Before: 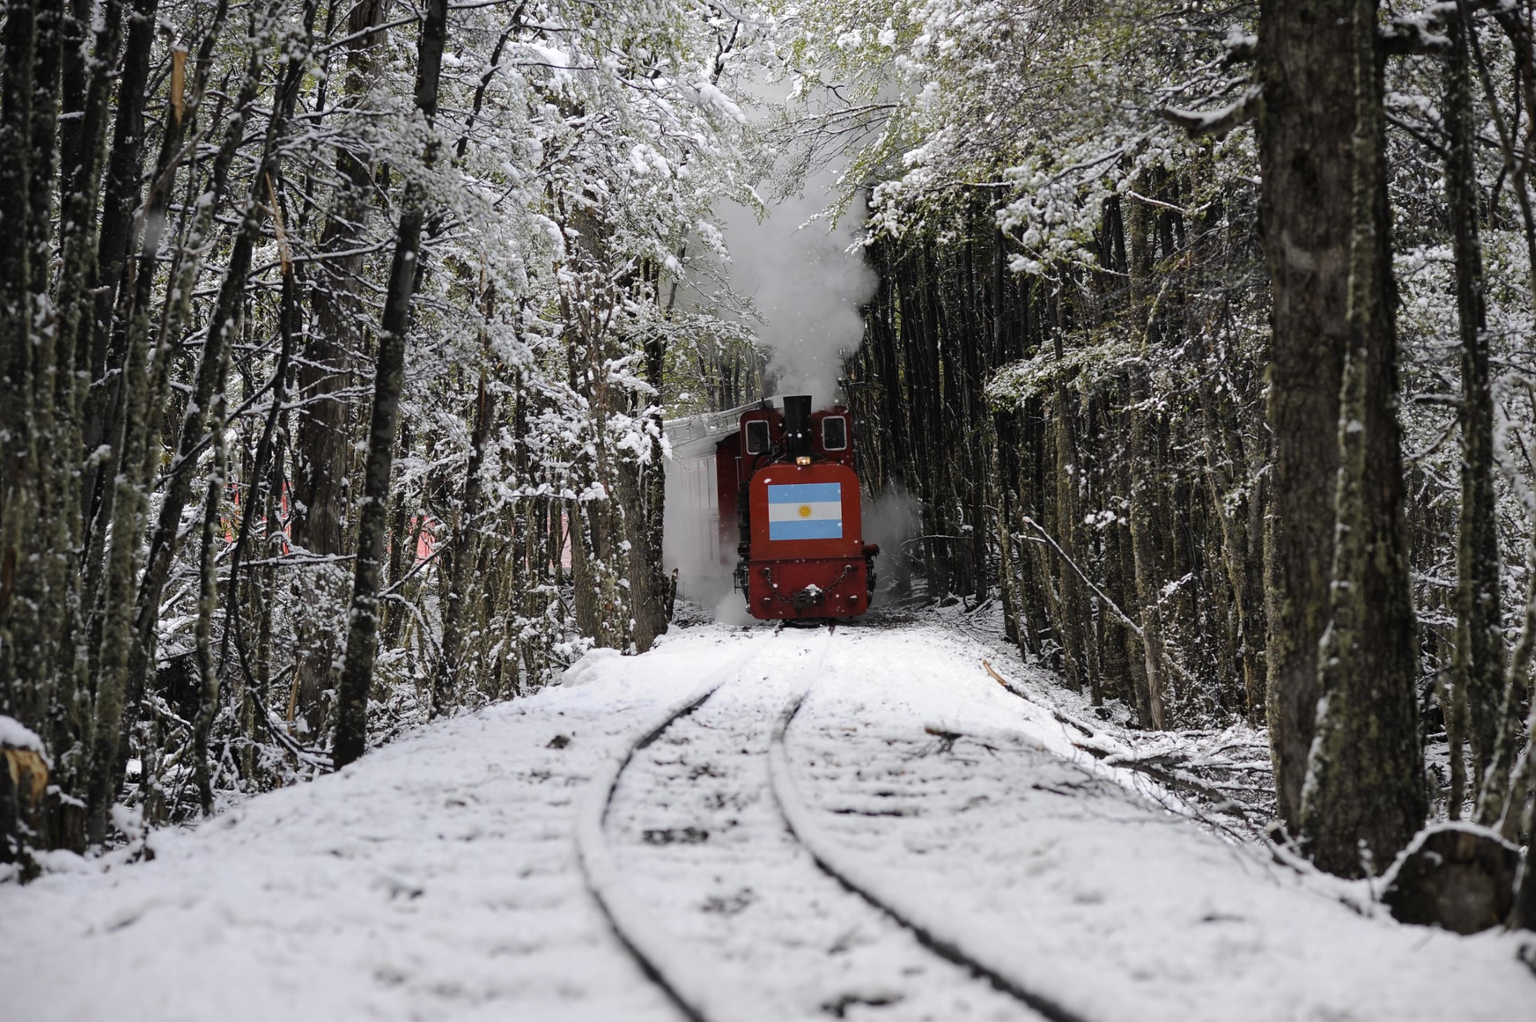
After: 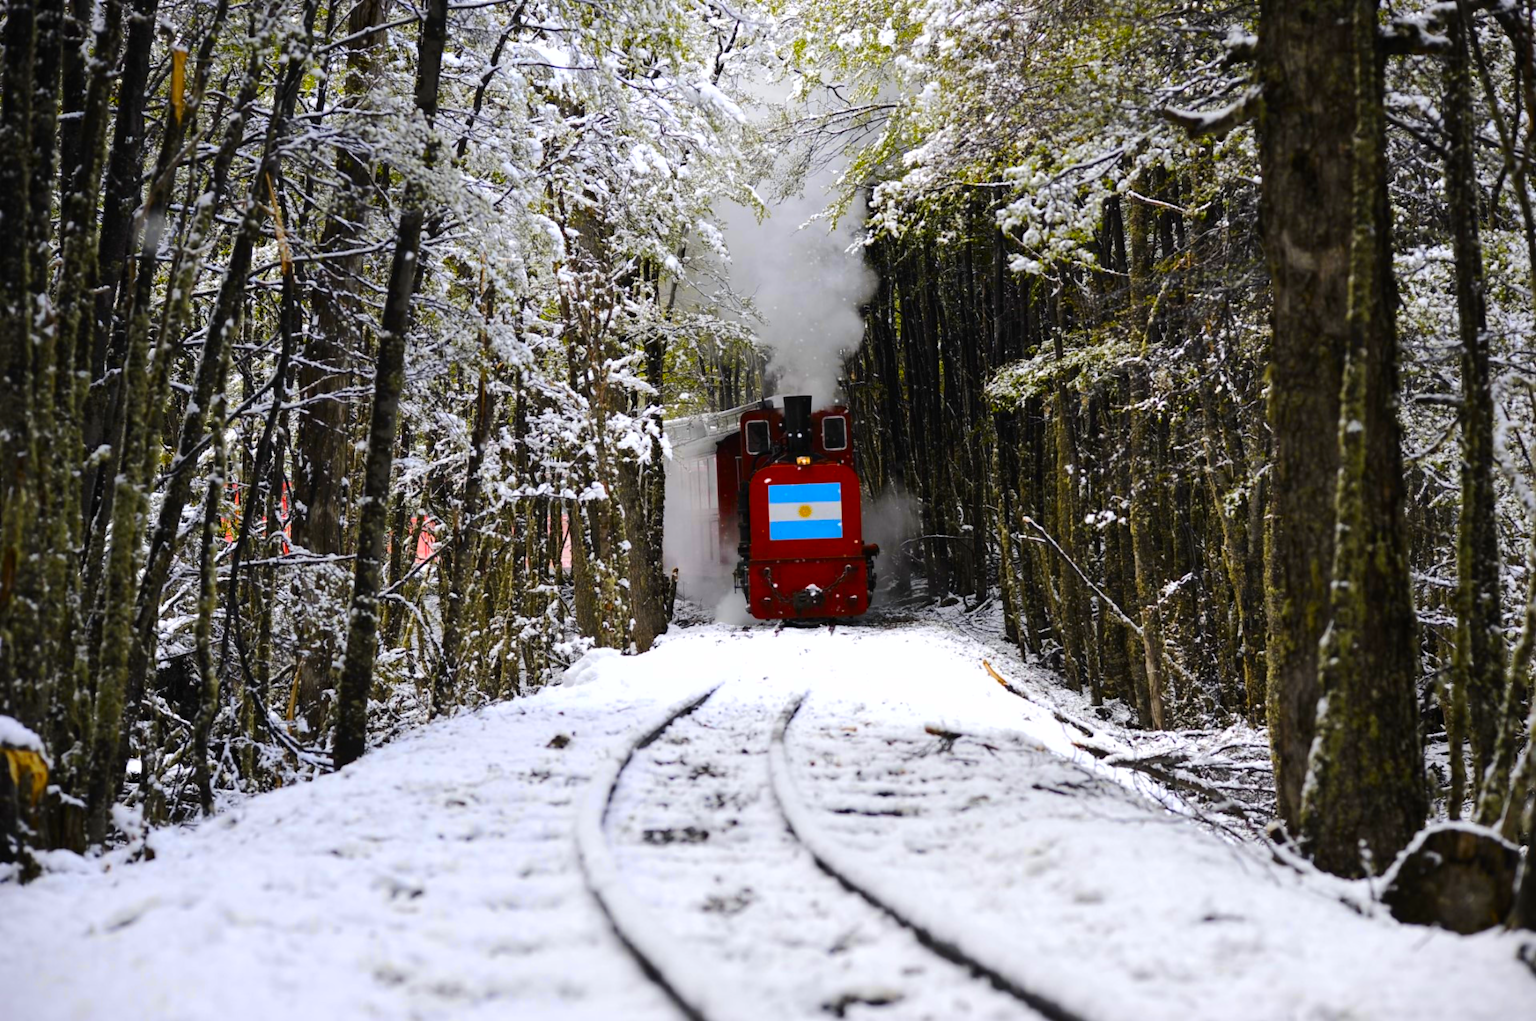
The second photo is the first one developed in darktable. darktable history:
color correction: saturation 2.15
tone equalizer: -8 EV -0.417 EV, -7 EV -0.389 EV, -6 EV -0.333 EV, -5 EV -0.222 EV, -3 EV 0.222 EV, -2 EV 0.333 EV, -1 EV 0.389 EV, +0 EV 0.417 EV, edges refinement/feathering 500, mask exposure compensation -1.57 EV, preserve details no
lowpass: radius 0.5, unbound 0
color contrast: green-magenta contrast 0.8, blue-yellow contrast 1.1, unbound 0
